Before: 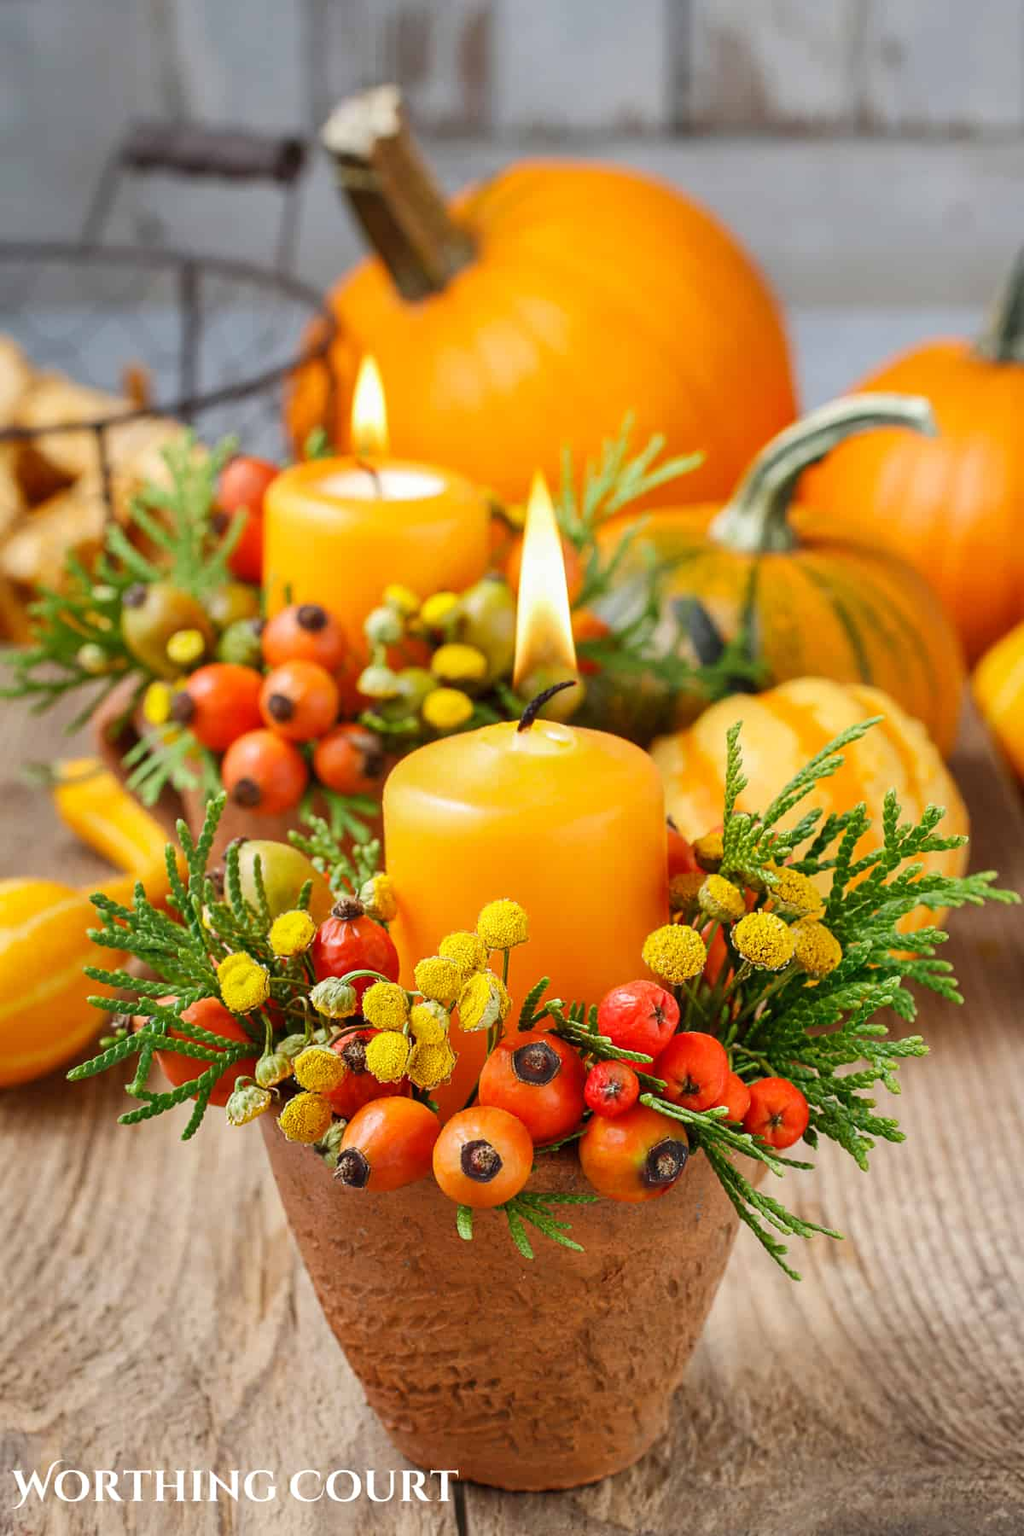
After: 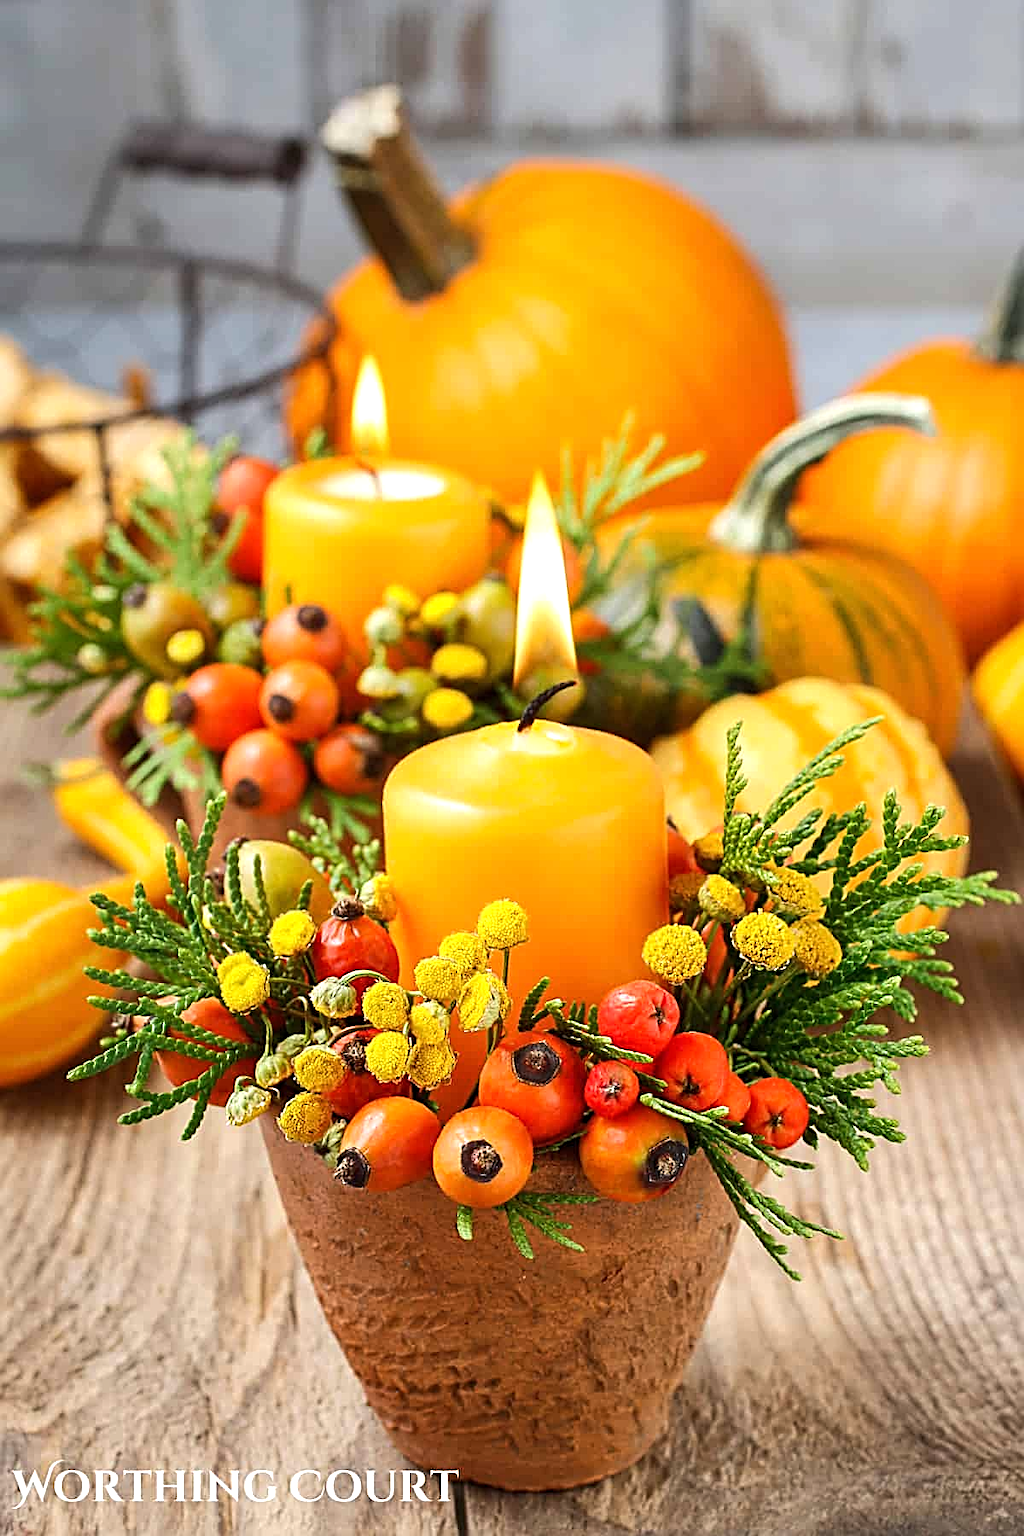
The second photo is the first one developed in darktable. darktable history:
tone equalizer: -8 EV -0.417 EV, -7 EV -0.389 EV, -6 EV -0.333 EV, -5 EV -0.222 EV, -3 EV 0.222 EV, -2 EV 0.333 EV, -1 EV 0.389 EV, +0 EV 0.417 EV, edges refinement/feathering 500, mask exposure compensation -1.57 EV, preserve details no
sharpen: radius 2.676, amount 0.669
